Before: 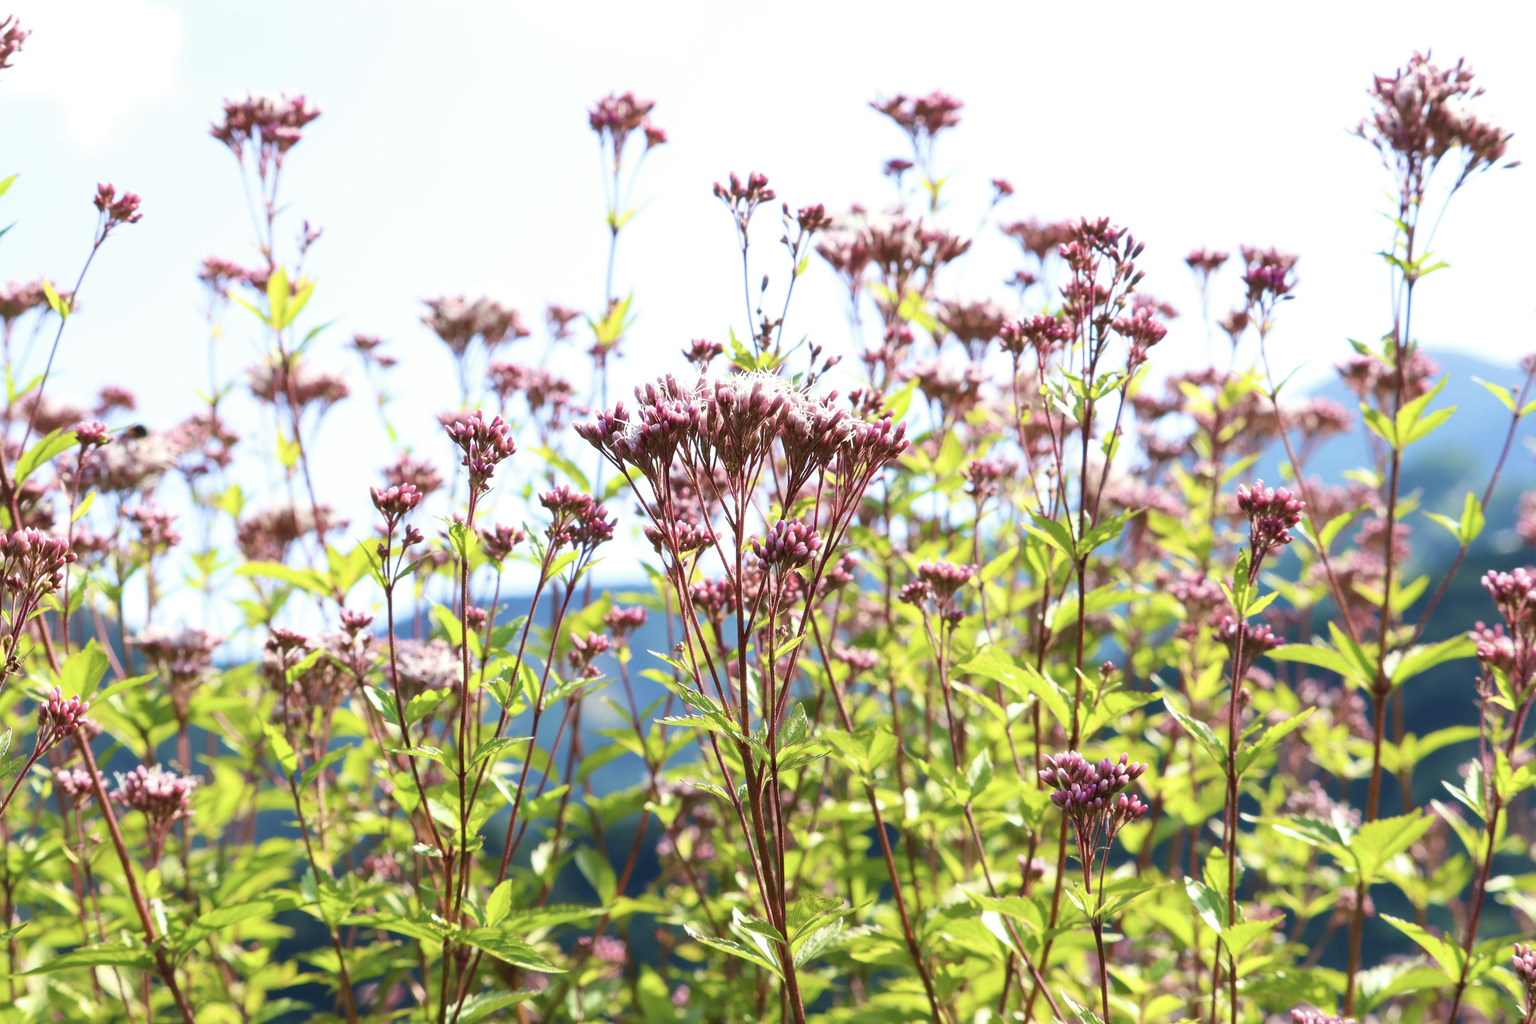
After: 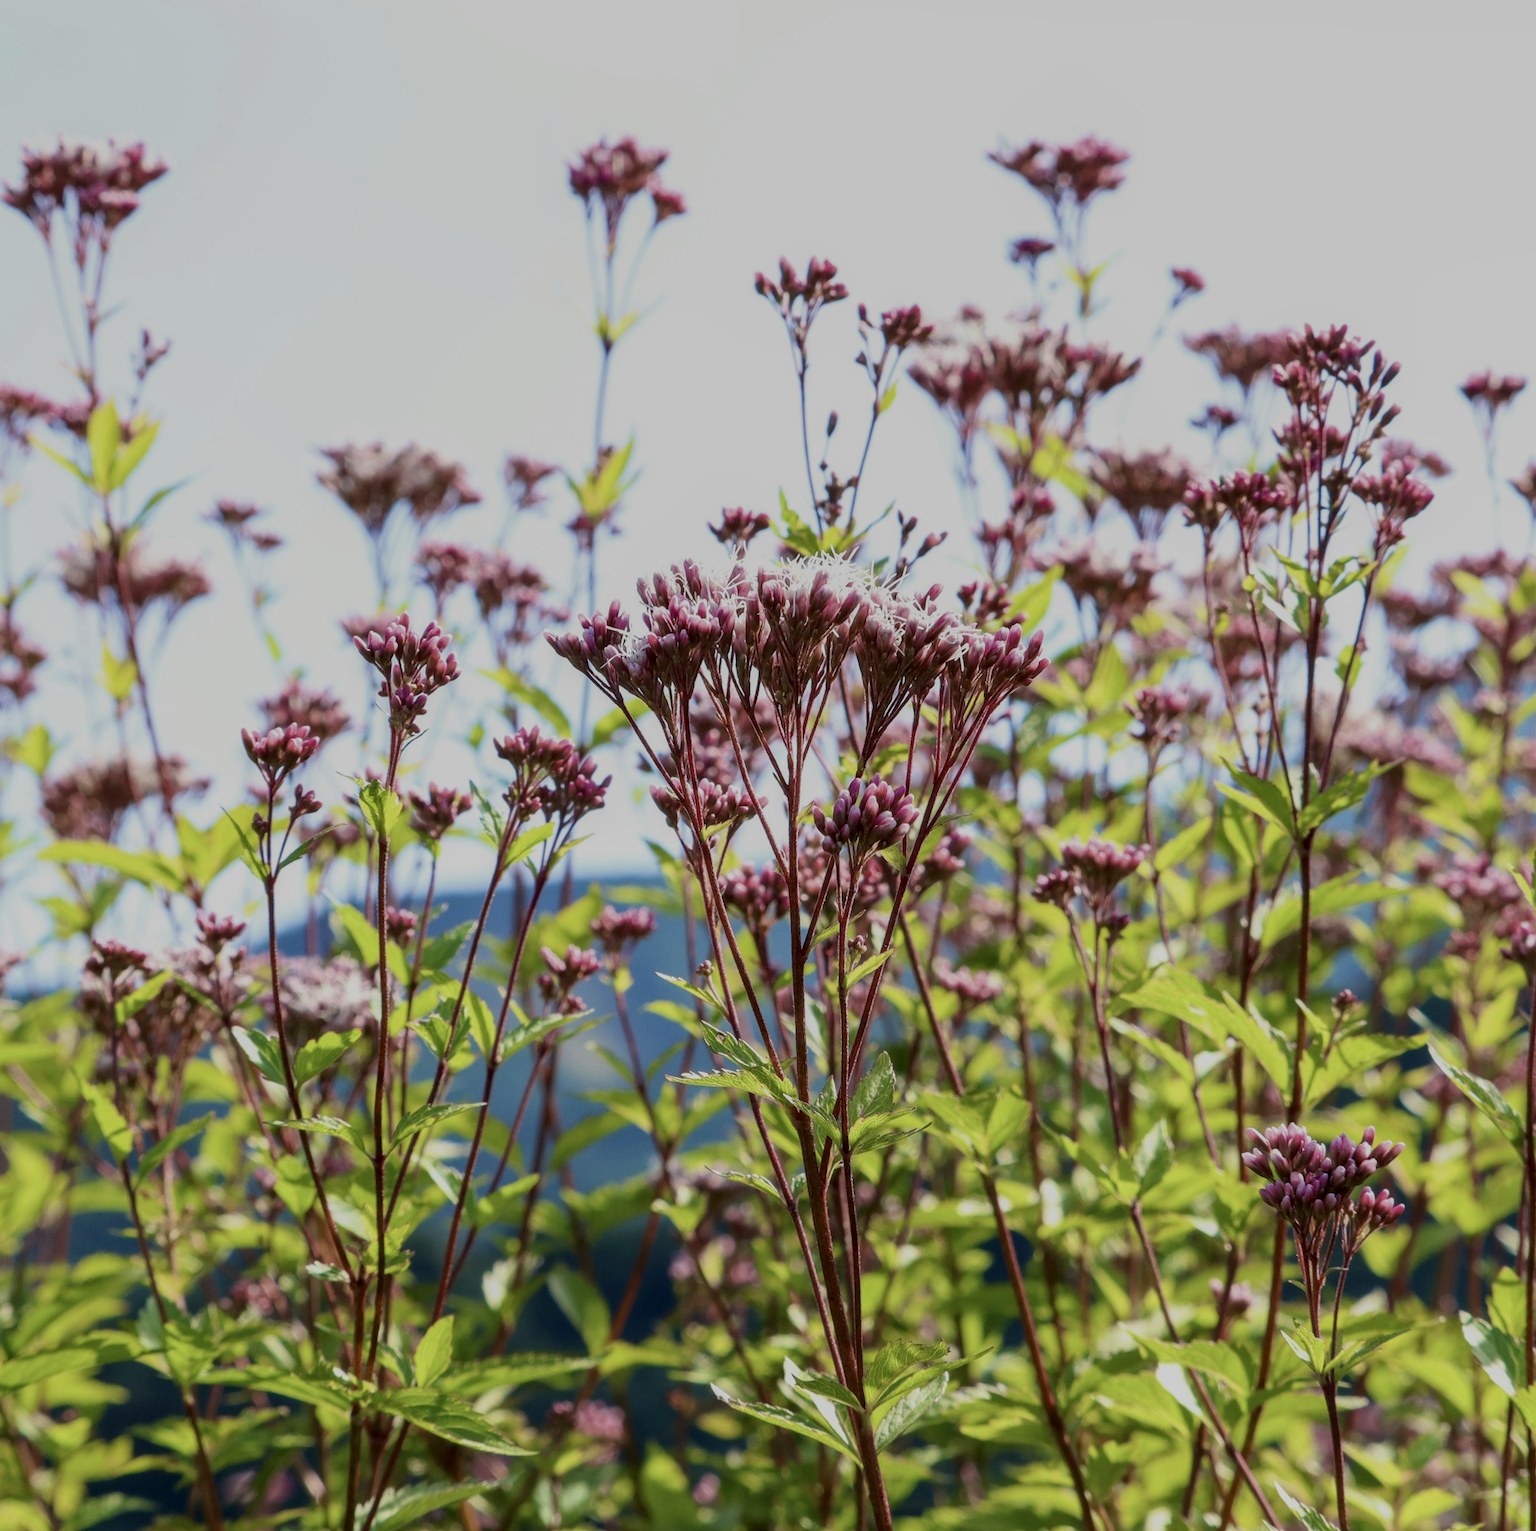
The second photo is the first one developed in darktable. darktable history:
exposure: exposure -0.917 EV, compensate exposure bias true, compensate highlight preservation false
crop and rotate: left 13.609%, right 19.52%
local contrast: detail 130%
